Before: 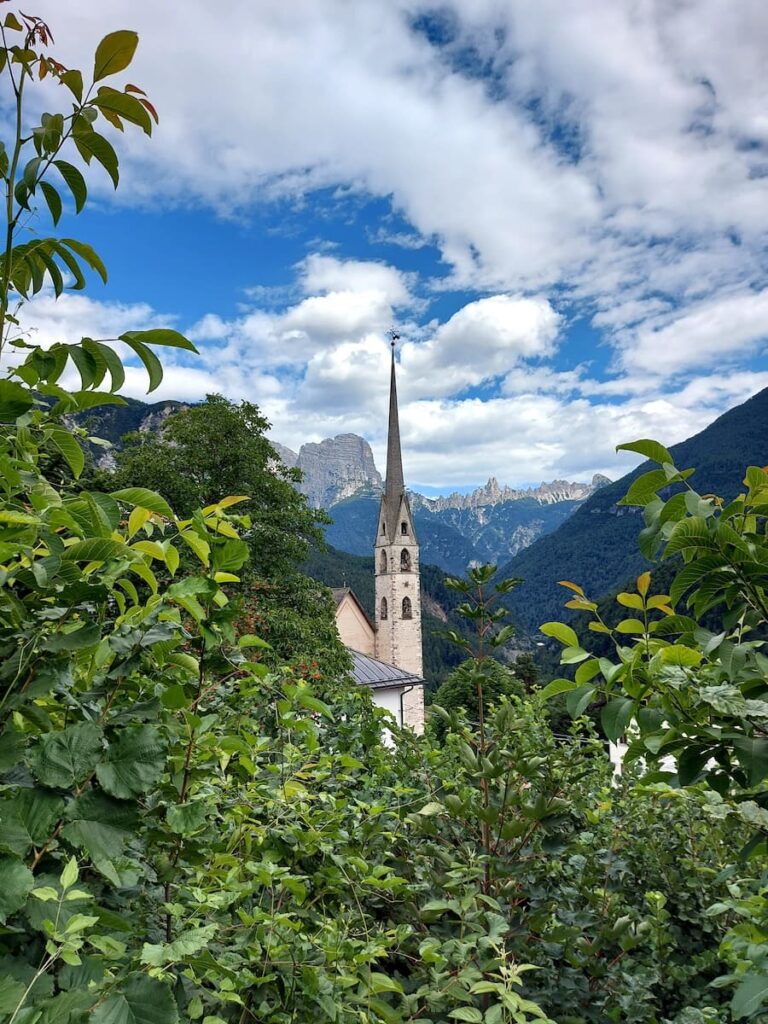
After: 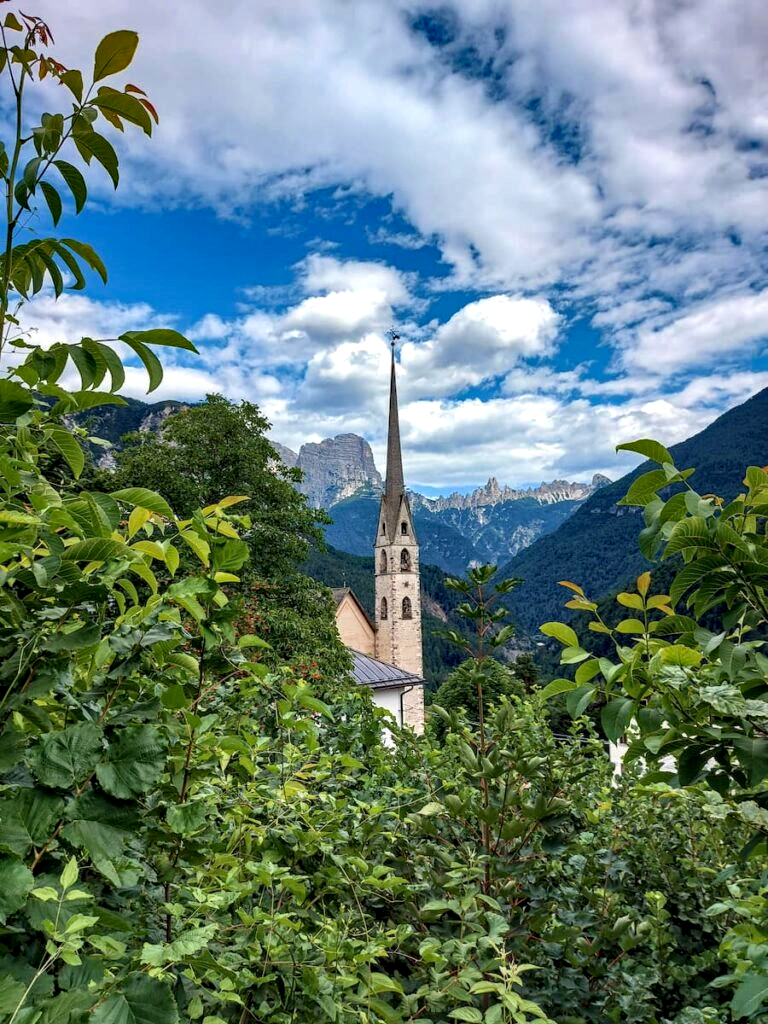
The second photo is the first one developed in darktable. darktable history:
local contrast: detail 130%
haze removal: strength 0.29, distance 0.25, compatibility mode true, adaptive false
velvia: on, module defaults
